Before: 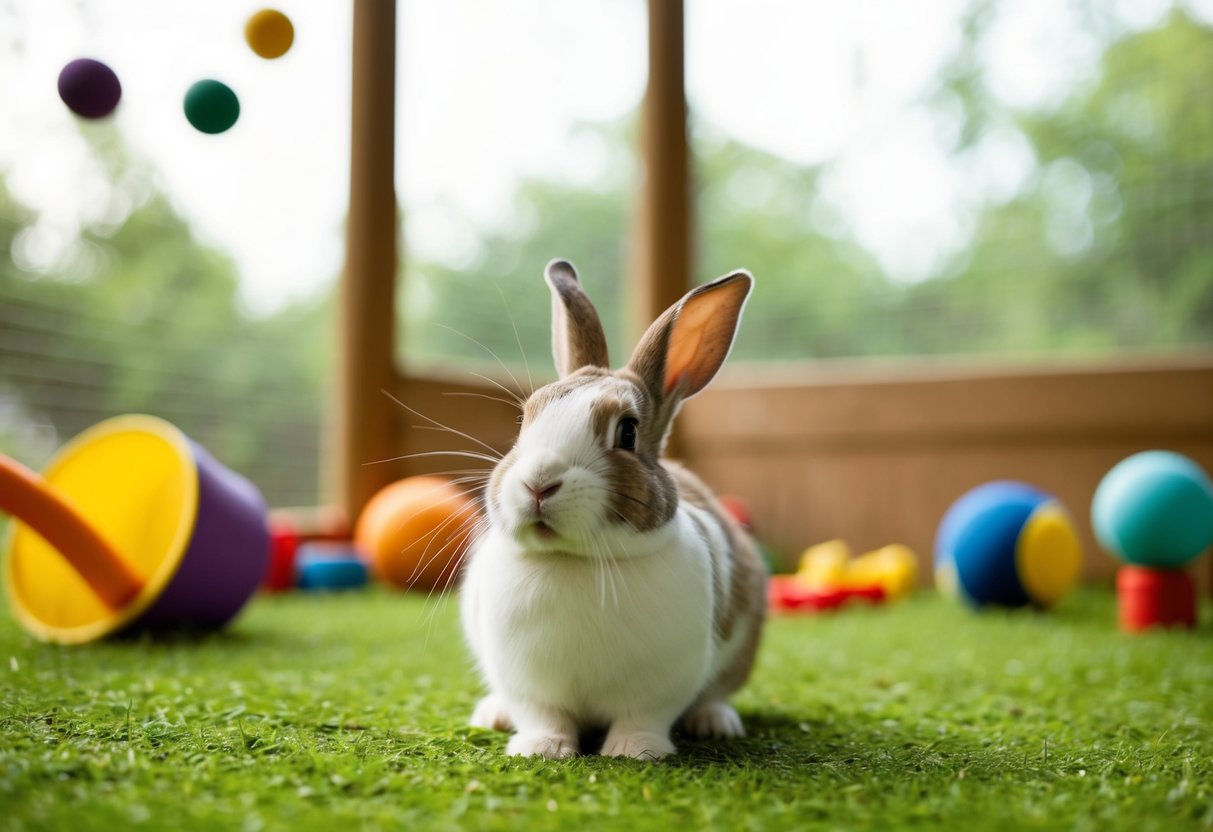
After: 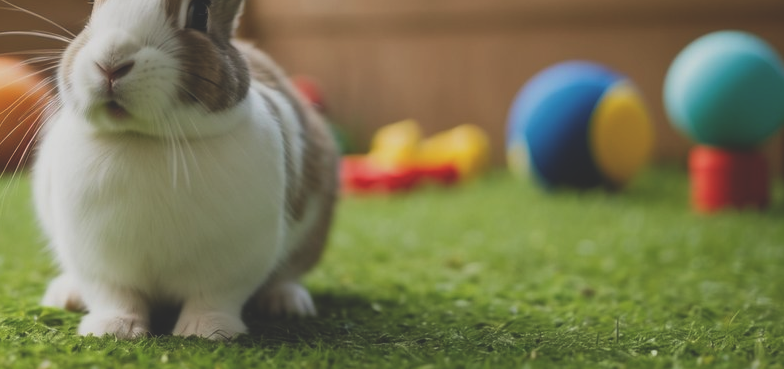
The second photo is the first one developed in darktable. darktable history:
crop and rotate: left 35.325%, top 50.566%, bottom 4.971%
exposure: black level correction -0.034, exposure -0.495 EV, compensate exposure bias true, compensate highlight preservation false
